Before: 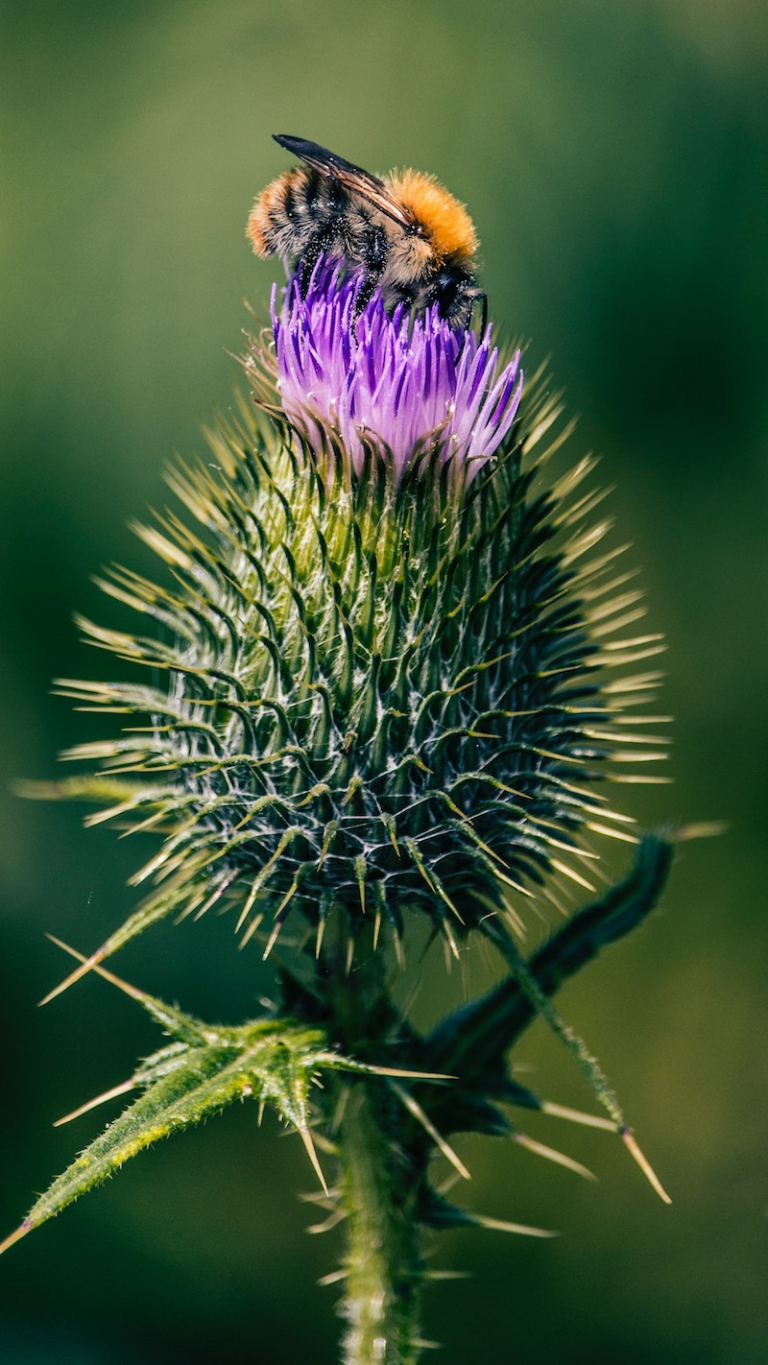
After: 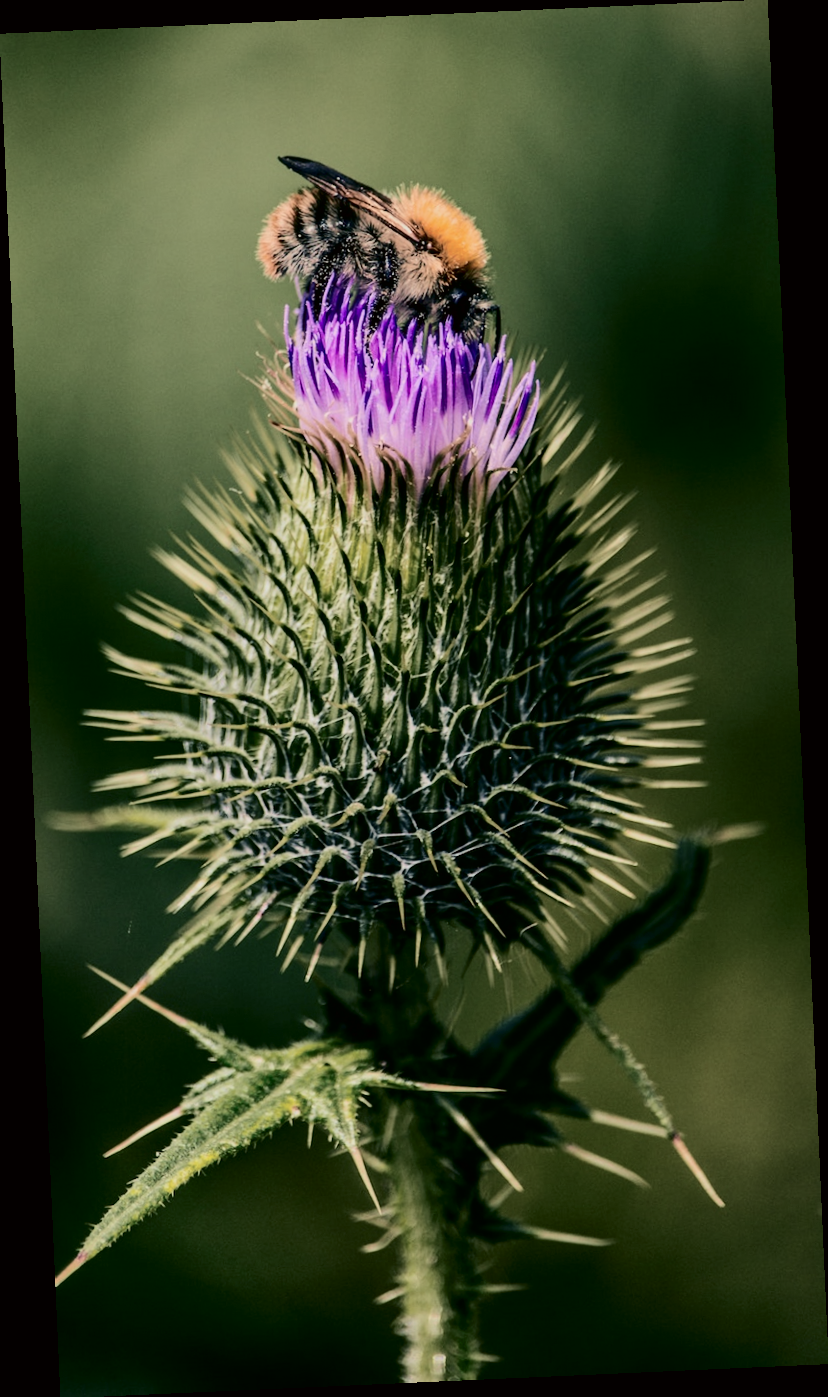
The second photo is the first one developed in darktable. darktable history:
tone curve: curves: ch0 [(0, 0) (0.049, 0.01) (0.154, 0.081) (0.491, 0.56) (0.739, 0.794) (0.992, 0.937)]; ch1 [(0, 0) (0.172, 0.123) (0.317, 0.272) (0.401, 0.422) (0.499, 0.497) (0.531, 0.54) (0.615, 0.603) (0.741, 0.783) (1, 1)]; ch2 [(0, 0) (0.411, 0.424) (0.462, 0.483) (0.544, 0.56) (0.686, 0.638) (1, 1)], color space Lab, independent channels, preserve colors none
exposure: exposure -0.293 EV, compensate highlight preservation false
rotate and perspective: rotation -2.56°, automatic cropping off
